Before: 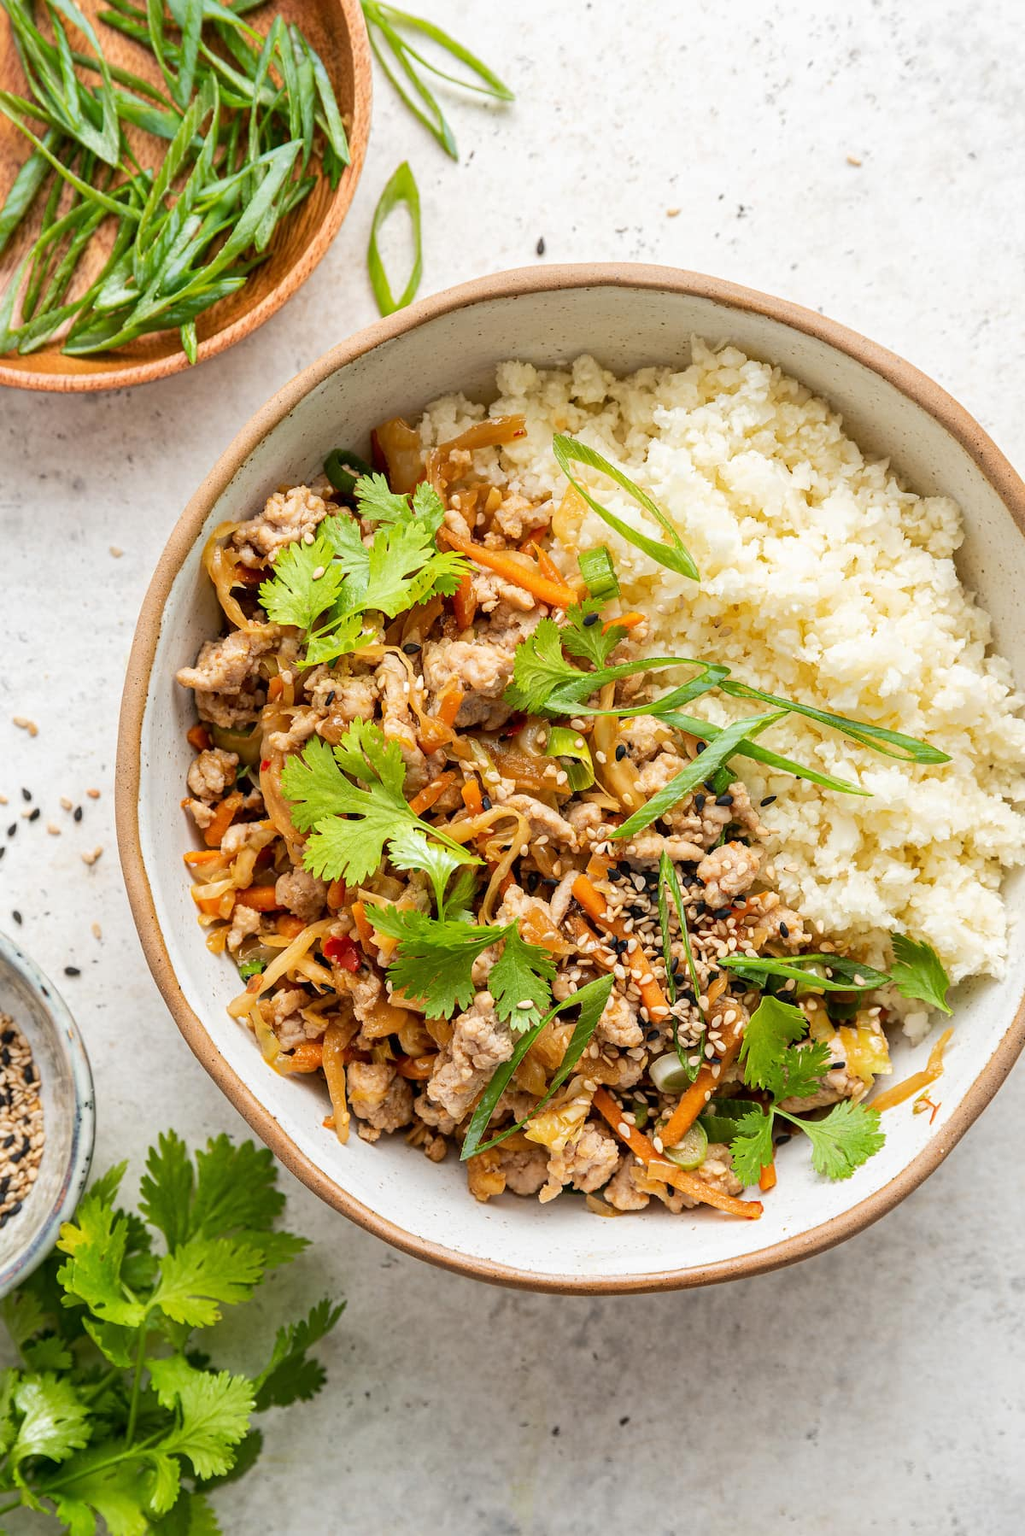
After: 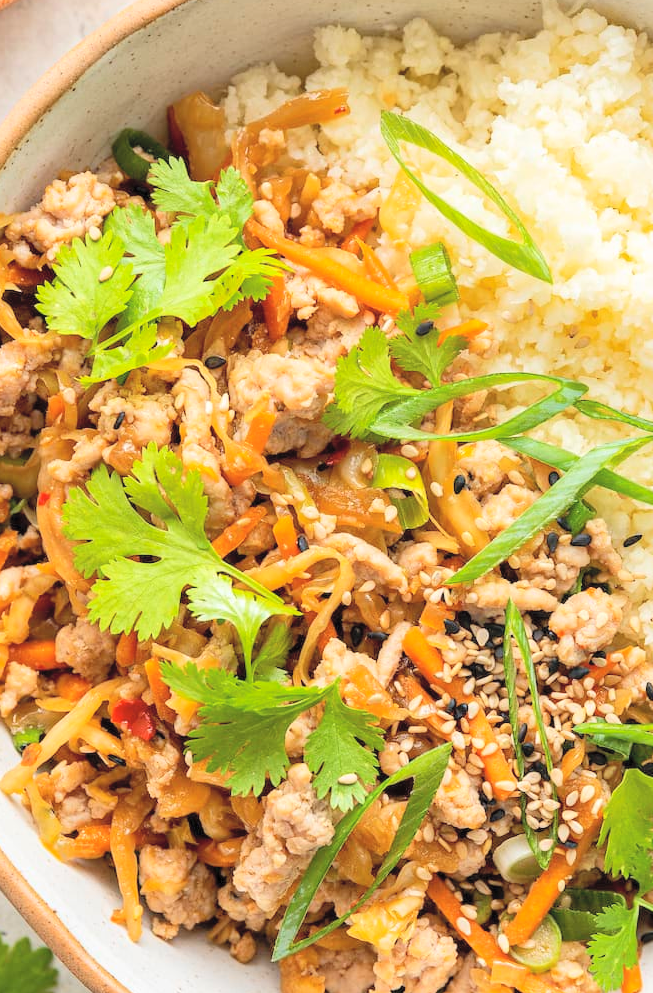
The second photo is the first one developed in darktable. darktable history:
contrast brightness saturation: contrast 0.096, brightness 0.302, saturation 0.147
crop and rotate: left 22.321%, top 22.151%, right 23.243%, bottom 22.579%
